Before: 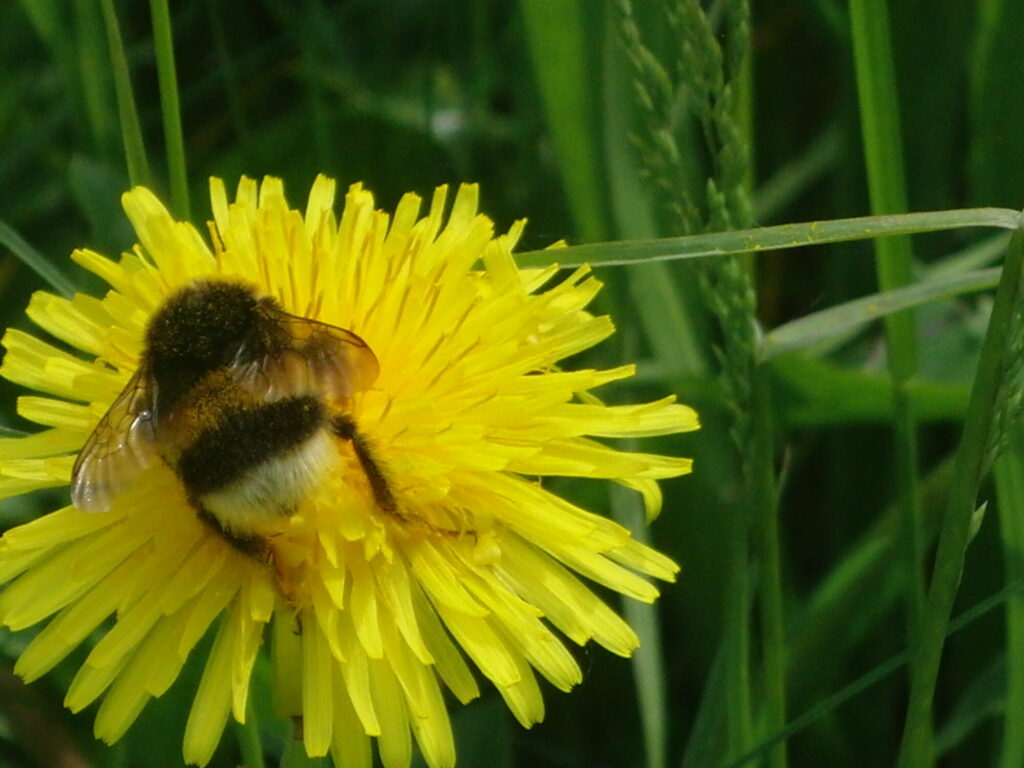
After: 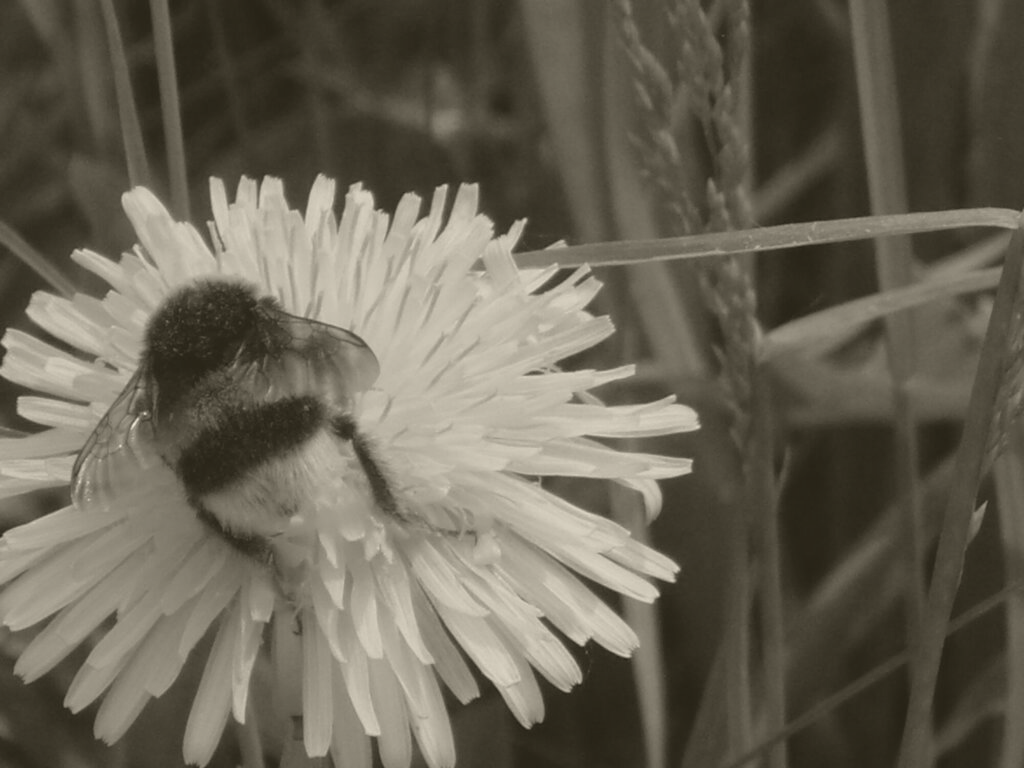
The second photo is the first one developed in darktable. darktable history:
colorize: hue 41.44°, saturation 22%, source mix 60%, lightness 10.61%
color correction: highlights a* -6.69, highlights b* 0.49
levels: levels [0, 0.374, 0.749]
